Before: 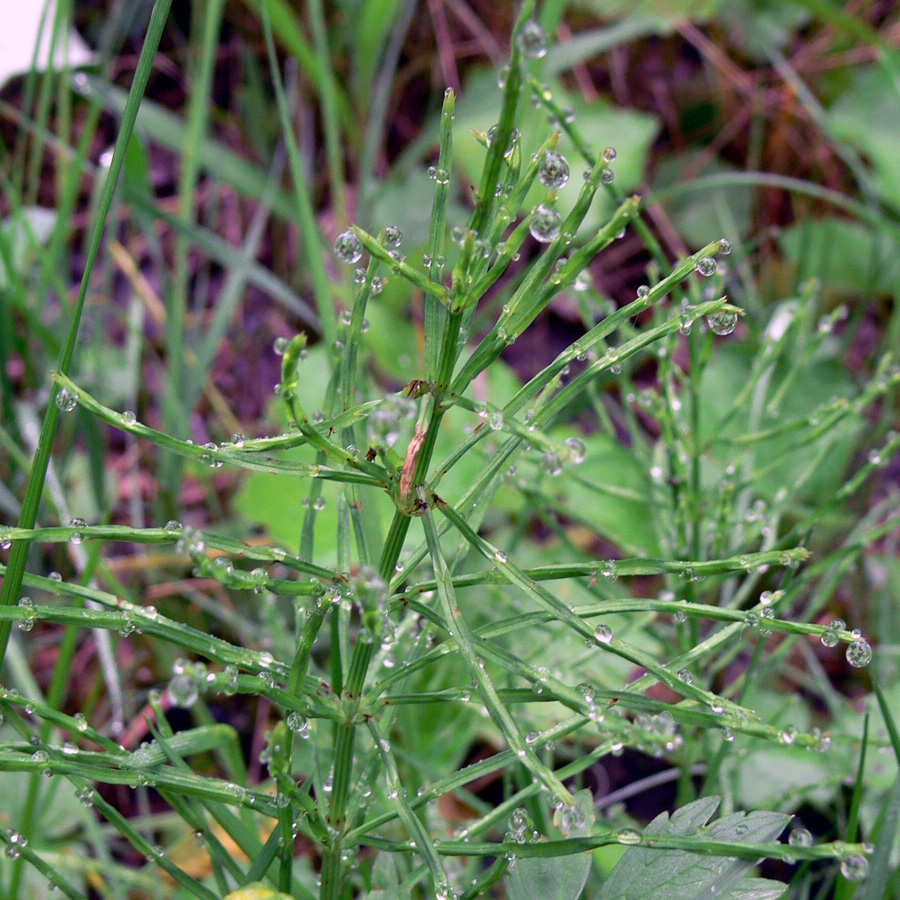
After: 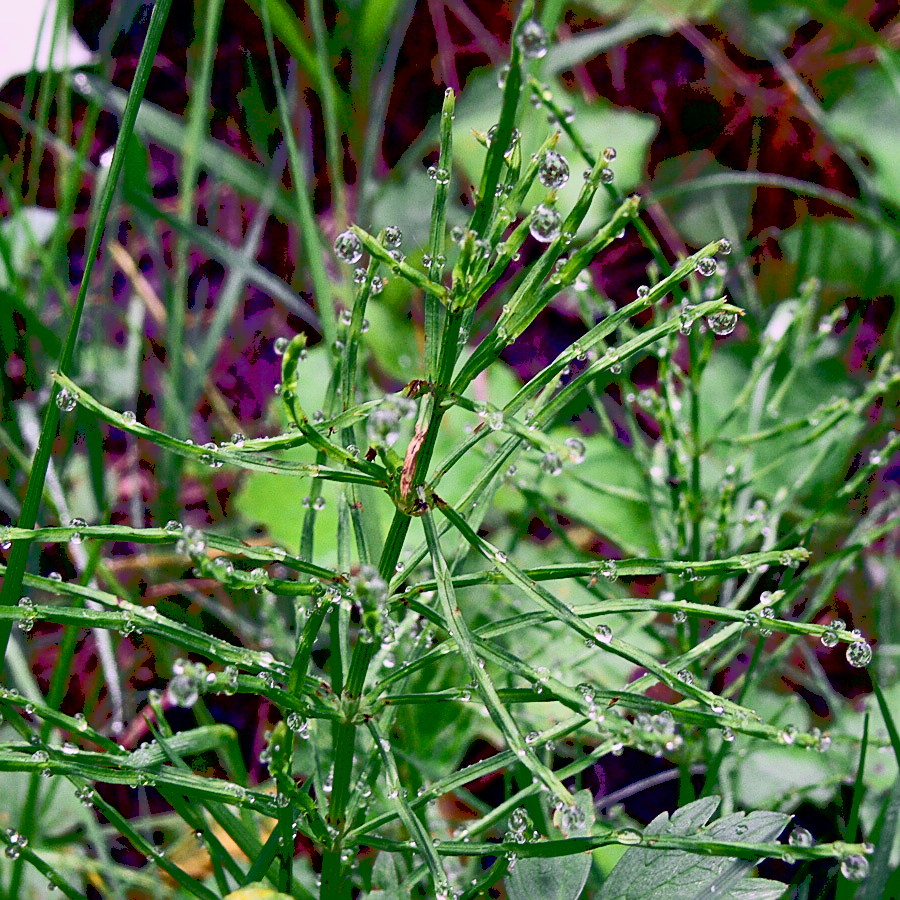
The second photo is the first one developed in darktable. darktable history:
sharpen: on, module defaults
exposure: black level correction 0.046, exposure -0.232 EV, compensate highlight preservation false
tone curve: curves: ch0 [(0, 0) (0.003, 0.231) (0.011, 0.231) (0.025, 0.231) (0.044, 0.231) (0.069, 0.231) (0.1, 0.234) (0.136, 0.239) (0.177, 0.243) (0.224, 0.247) (0.277, 0.265) (0.335, 0.311) (0.399, 0.389) (0.468, 0.507) (0.543, 0.634) (0.623, 0.74) (0.709, 0.83) (0.801, 0.889) (0.898, 0.93) (1, 1)], color space Lab, independent channels, preserve colors none
